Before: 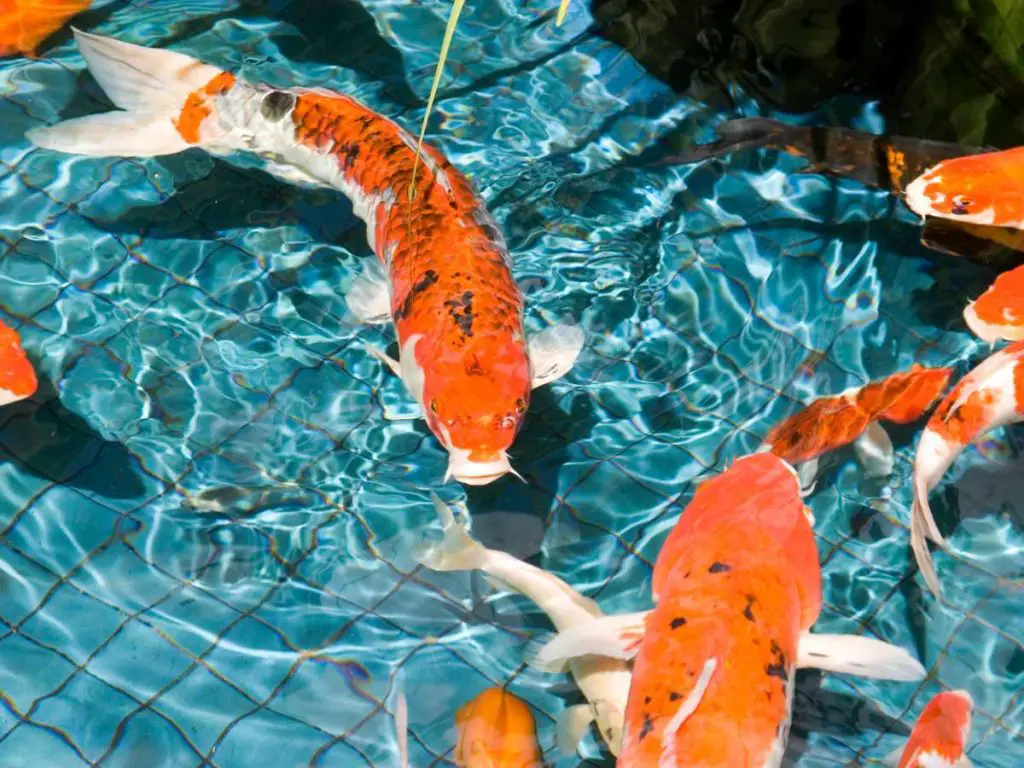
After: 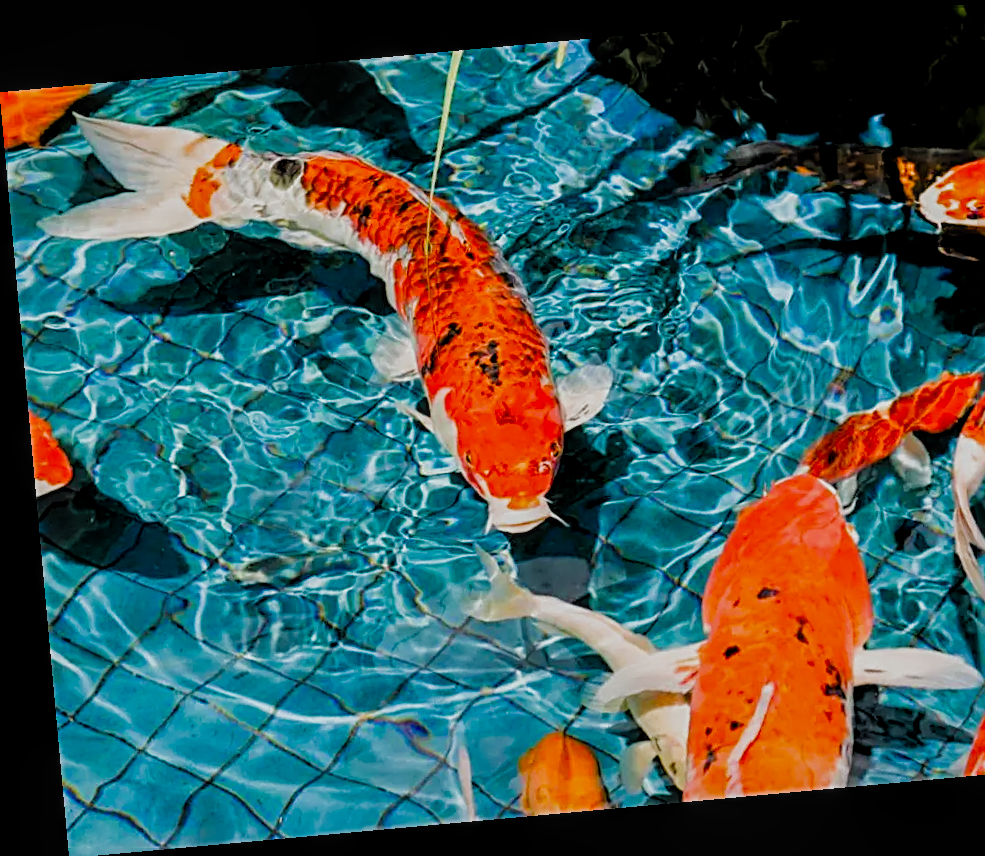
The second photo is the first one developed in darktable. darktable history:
local contrast: on, module defaults
filmic rgb: black relative exposure -4.4 EV, white relative exposure 5 EV, threshold 3 EV, hardness 2.23, latitude 40.06%, contrast 1.15, highlights saturation mix 10%, shadows ↔ highlights balance 1.04%, preserve chrominance RGB euclidean norm (legacy), color science v4 (2020), enable highlight reconstruction true
rotate and perspective: rotation -5.2°, automatic cropping off
sharpen: radius 3.025, amount 0.757
crop: right 9.509%, bottom 0.031%
